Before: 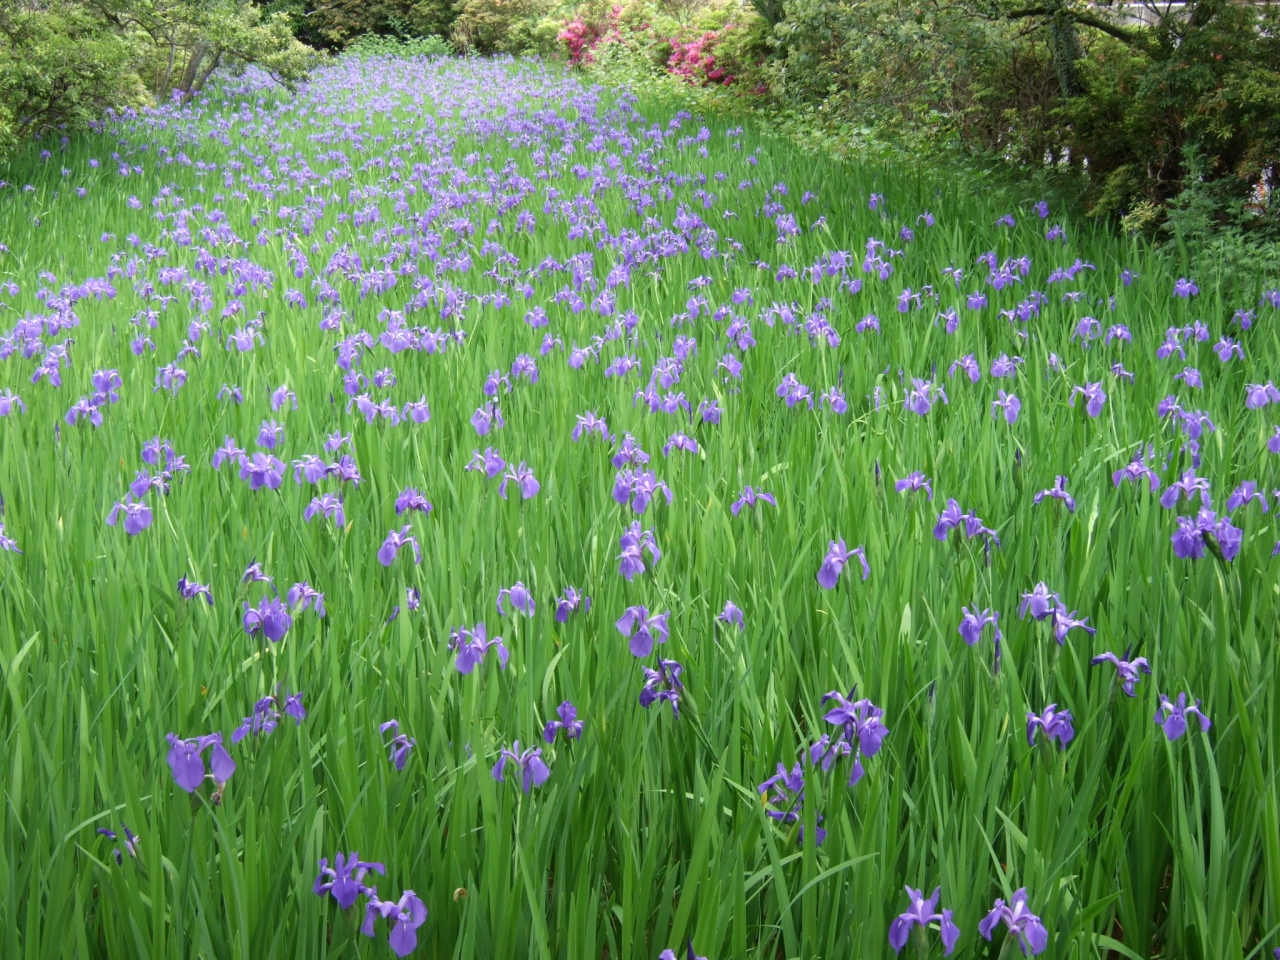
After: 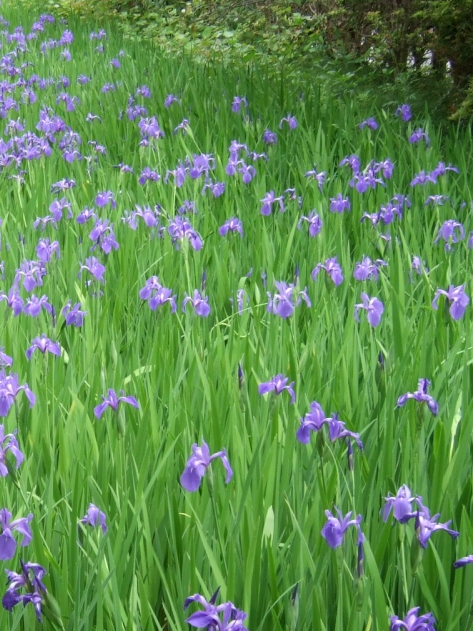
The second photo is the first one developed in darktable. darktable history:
crop and rotate: left 49.785%, top 10.116%, right 13.214%, bottom 24.051%
